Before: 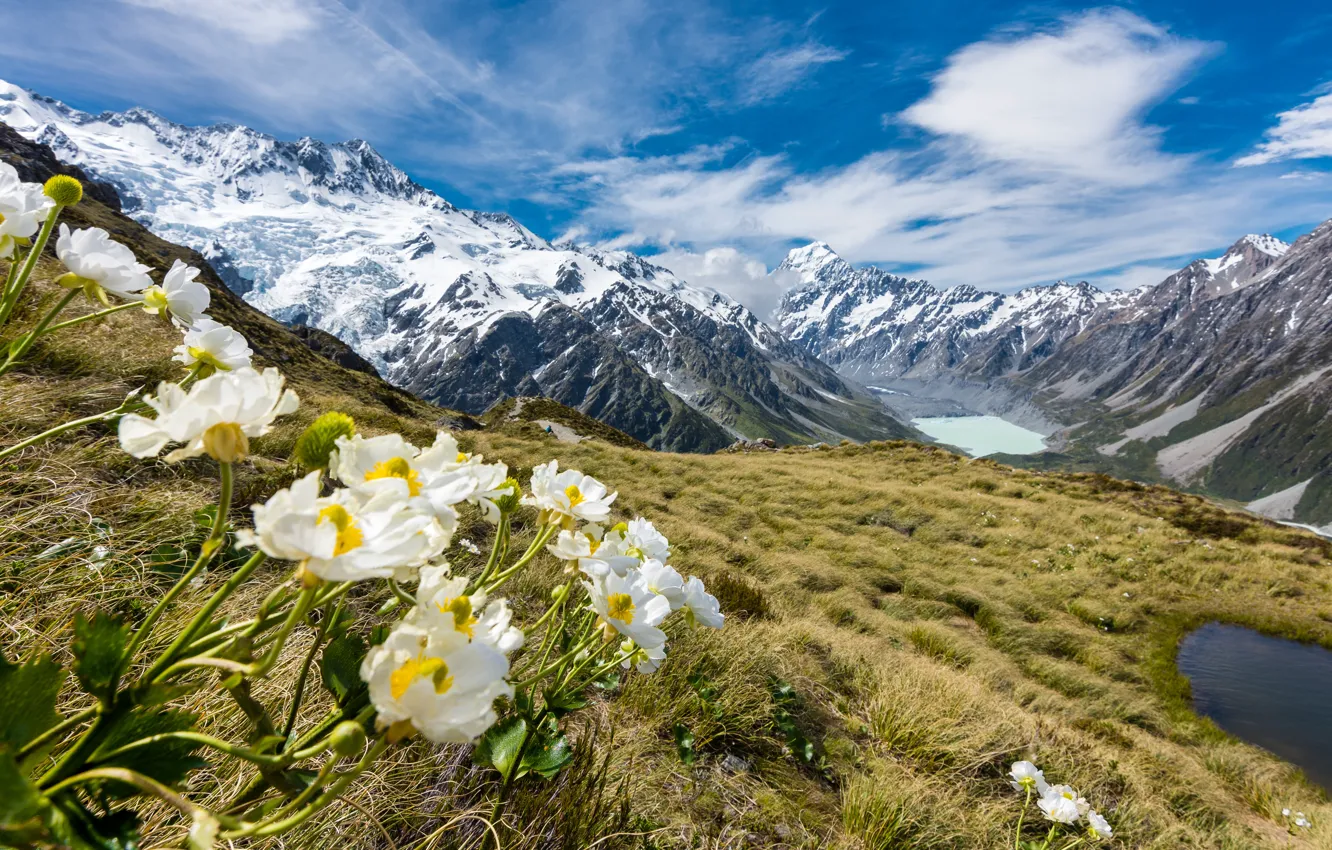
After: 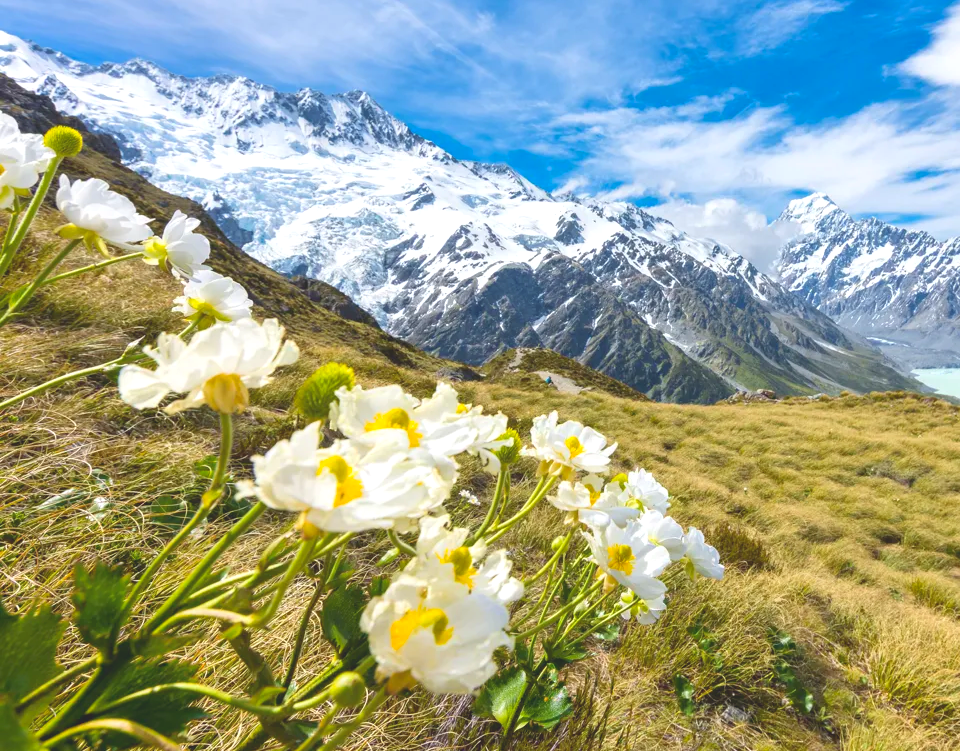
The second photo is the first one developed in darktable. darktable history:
exposure: black level correction 0, exposure 1 EV, compensate exposure bias true, compensate highlight preservation false
color calibration: illuminant same as pipeline (D50), adaptation XYZ, x 0.347, y 0.357, temperature 5022.84 K
crop: top 5.808%, right 27.873%, bottom 5.781%
contrast brightness saturation: contrast -0.289
